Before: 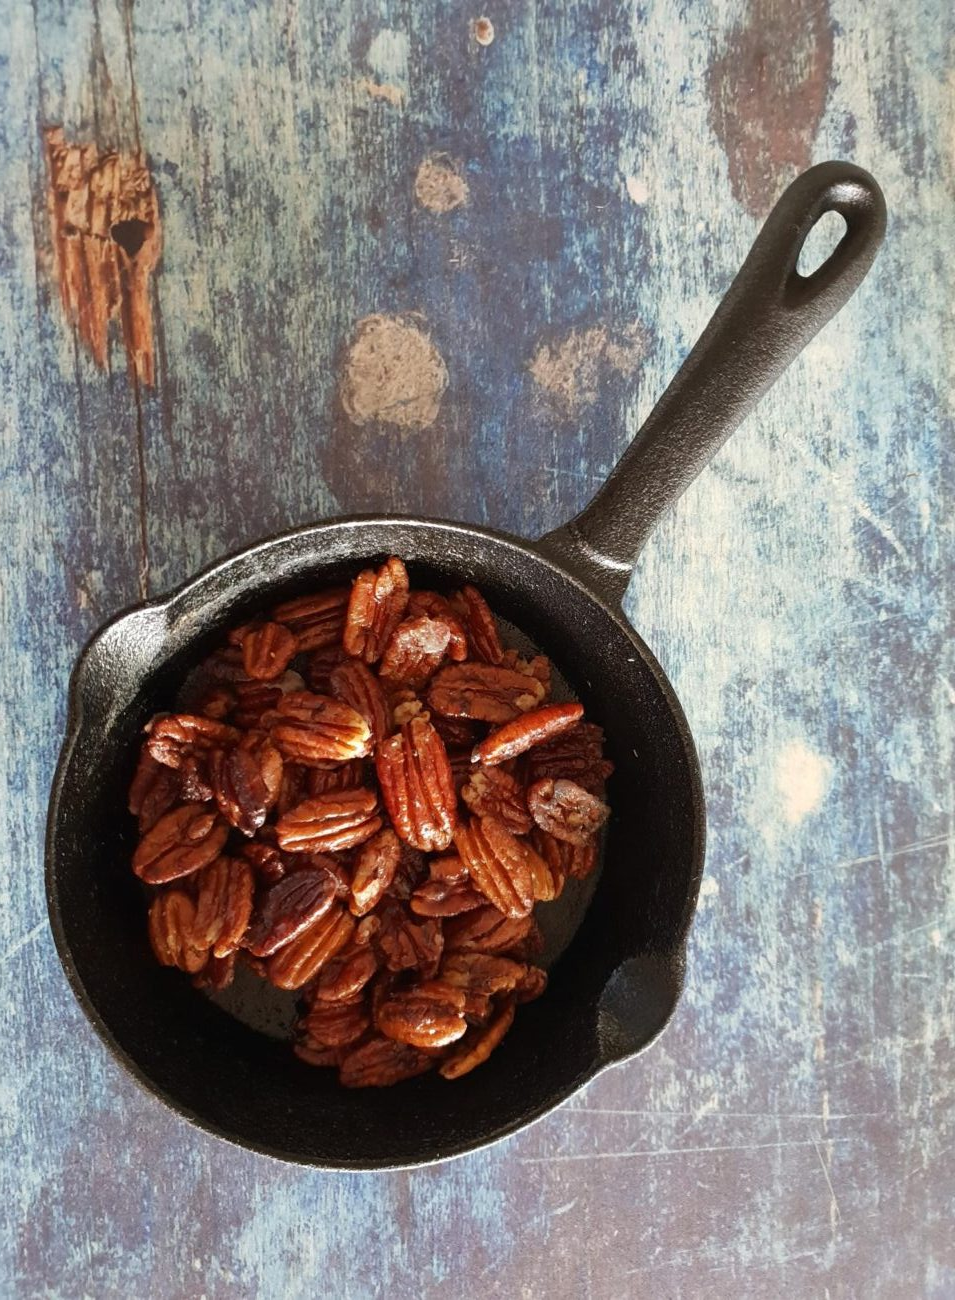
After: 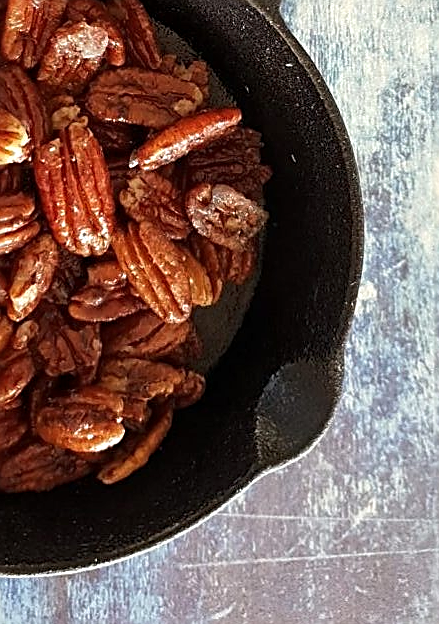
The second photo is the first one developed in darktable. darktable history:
local contrast: highlights 107%, shadows 98%, detail 132%, midtone range 0.2
sharpen: amount 0.9
crop: left 35.882%, top 45.823%, right 18.087%, bottom 6.137%
